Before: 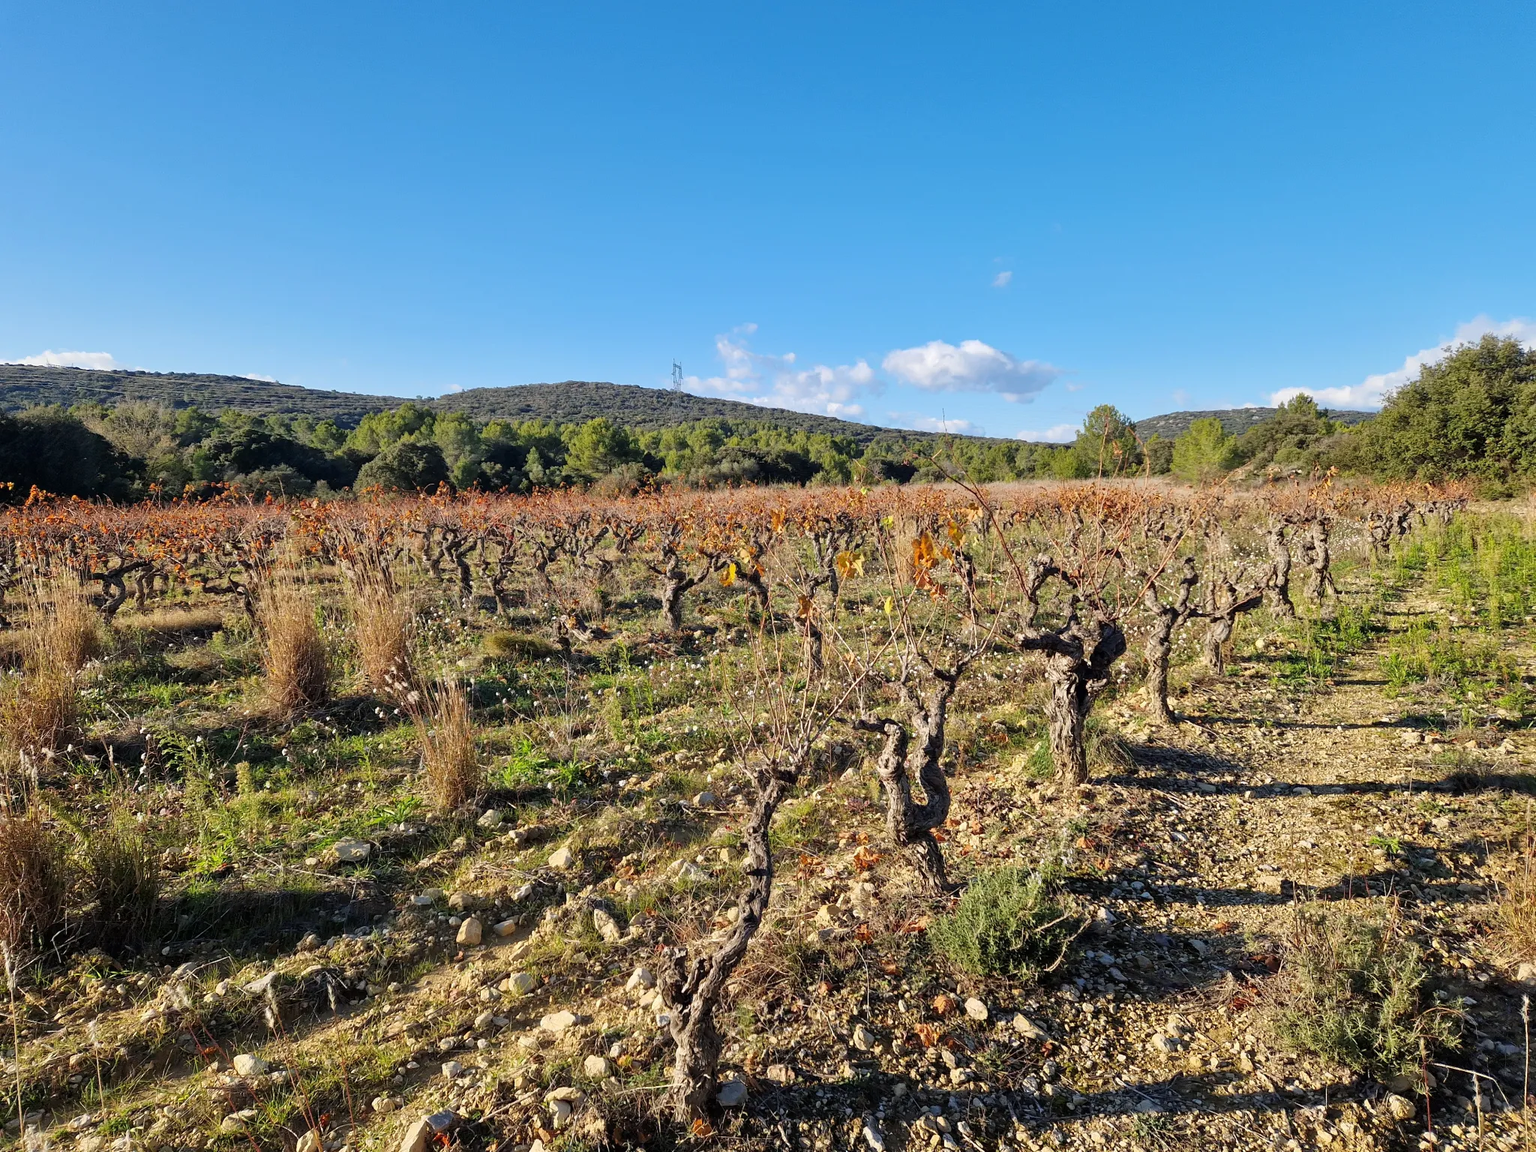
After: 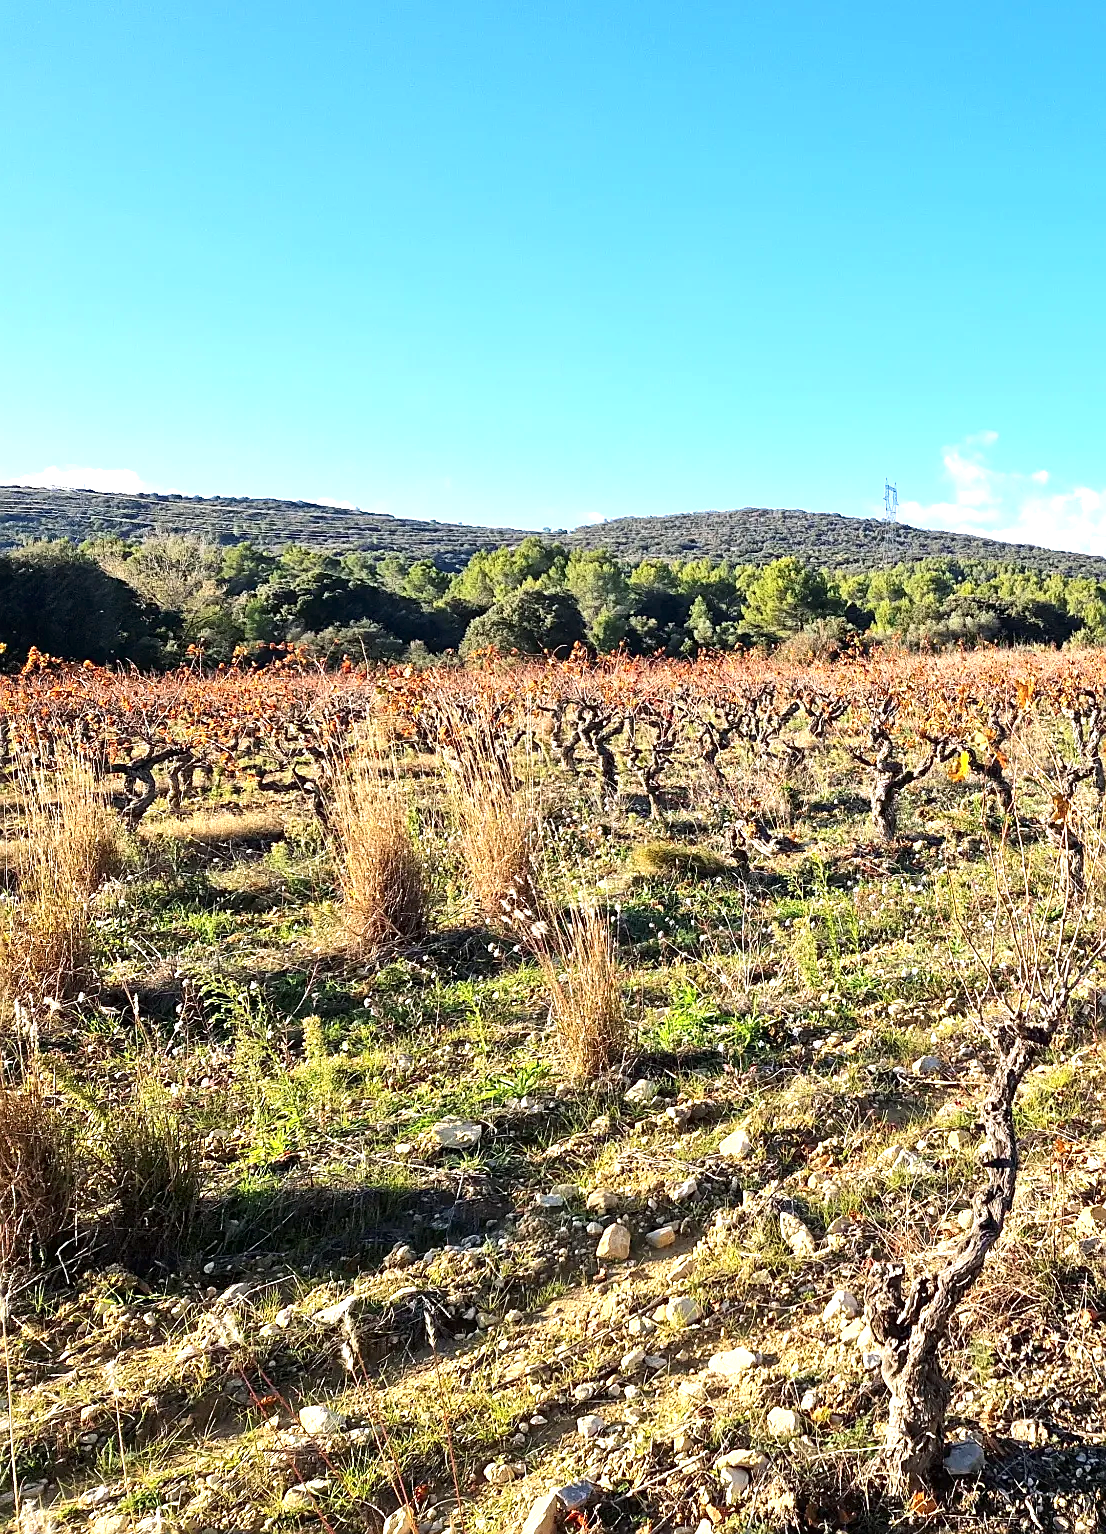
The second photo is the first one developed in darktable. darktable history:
exposure: exposure 0.993 EV, compensate exposure bias true, compensate highlight preservation false
contrast brightness saturation: contrast 0.139
sharpen: on, module defaults
crop: left 0.609%, right 45.349%, bottom 0.089%
